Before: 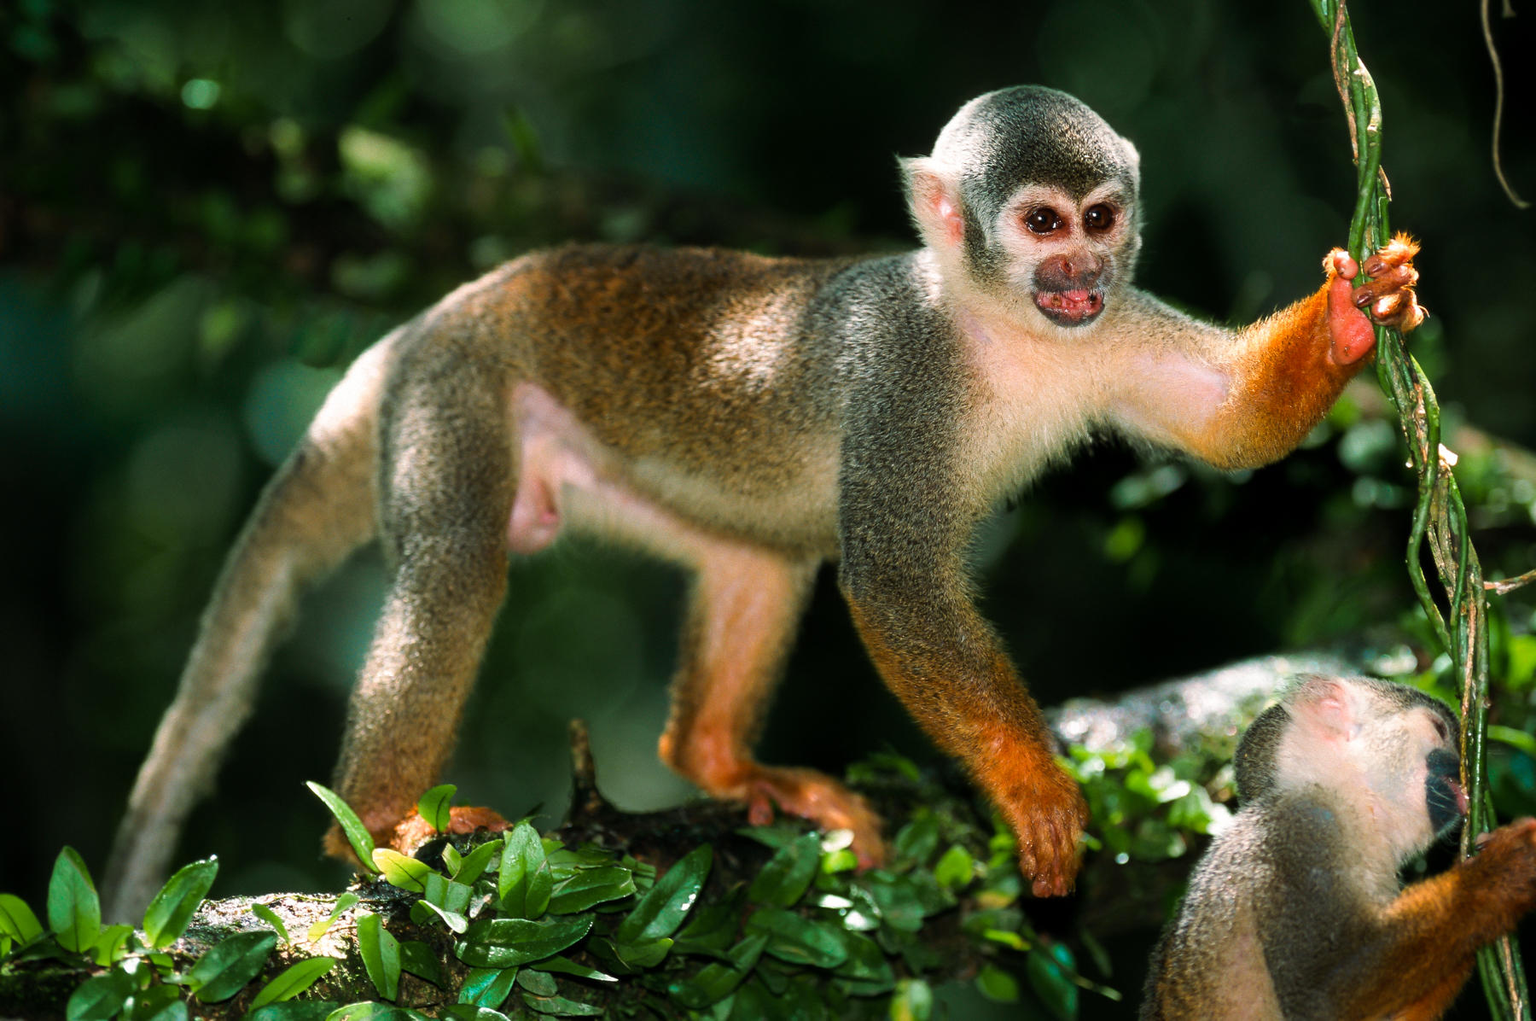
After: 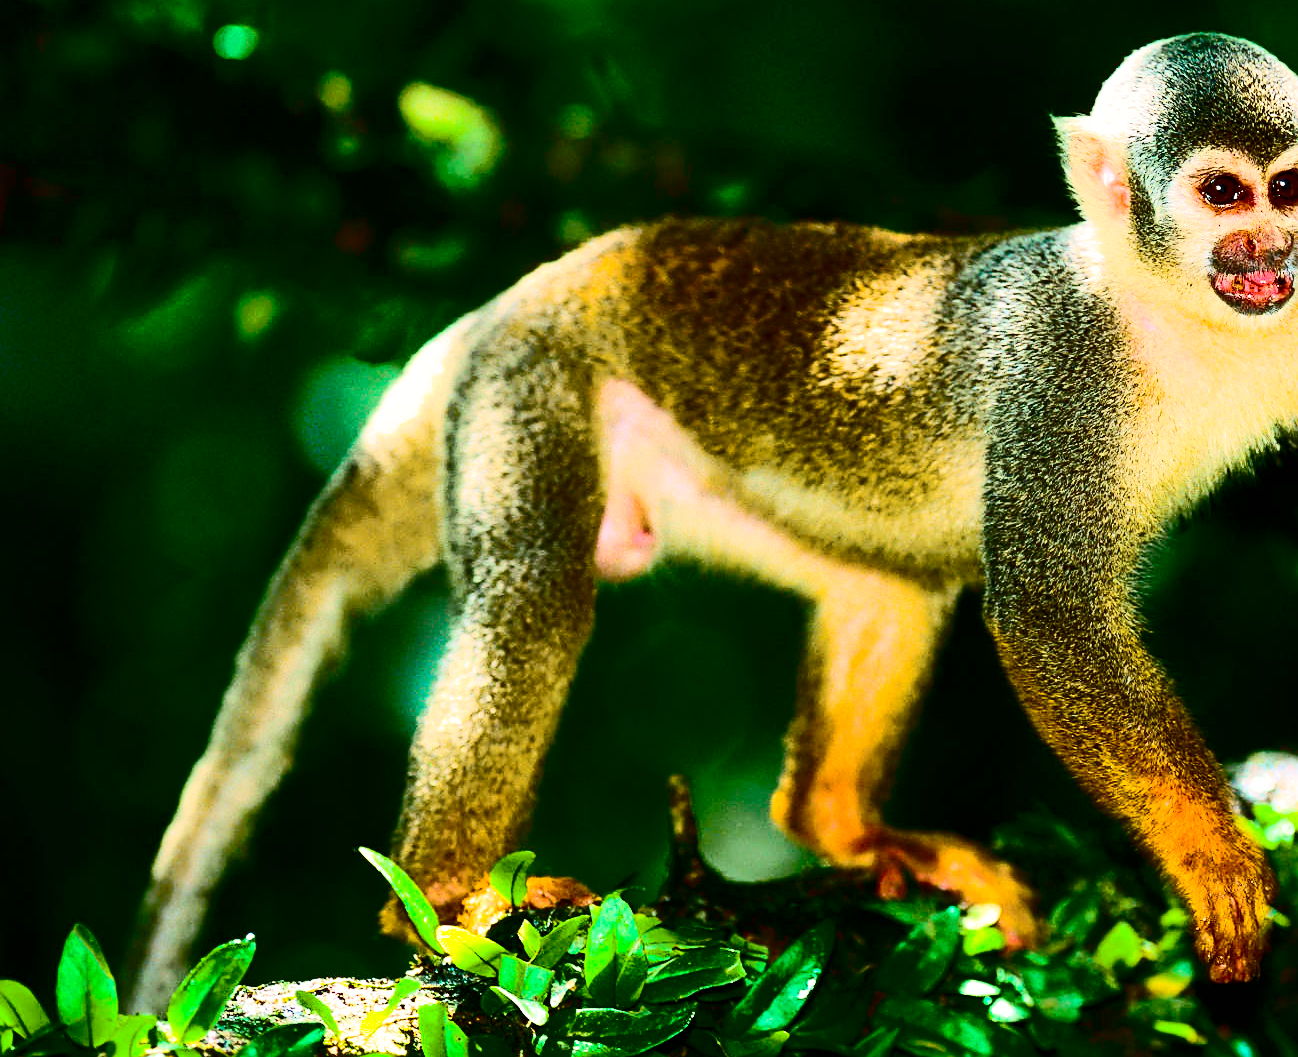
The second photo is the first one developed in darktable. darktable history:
exposure: black level correction 0, exposure 0.69 EV, compensate exposure bias true, compensate highlight preservation false
sharpen: on, module defaults
color calibration: illuminant same as pipeline (D50), adaptation XYZ, x 0.346, y 0.358, temperature 5014.51 K, saturation algorithm version 1 (2020)
shadows and highlights: on, module defaults
tone curve: curves: ch0 [(0, 0) (0.078, 0.052) (0.236, 0.22) (0.427, 0.472) (0.508, 0.586) (0.654, 0.742) (0.793, 0.851) (0.994, 0.974)]; ch1 [(0, 0) (0.161, 0.092) (0.35, 0.33) (0.392, 0.392) (0.456, 0.456) (0.505, 0.502) (0.537, 0.518) (0.553, 0.534) (0.602, 0.579) (0.718, 0.718) (1, 1)]; ch2 [(0, 0) (0.346, 0.362) (0.411, 0.412) (0.502, 0.502) (0.531, 0.521) (0.586, 0.59) (0.621, 0.604) (1, 1)], color space Lab, independent channels, preserve colors none
crop: top 5.741%, right 27.873%, bottom 5.802%
color balance rgb: perceptual saturation grading › global saturation 39.813%, perceptual saturation grading › highlights -25.308%, perceptual saturation grading › mid-tones 35.147%, perceptual saturation grading › shadows 35.515%, global vibrance 50.169%
contrast brightness saturation: contrast 0.511, saturation -0.096
